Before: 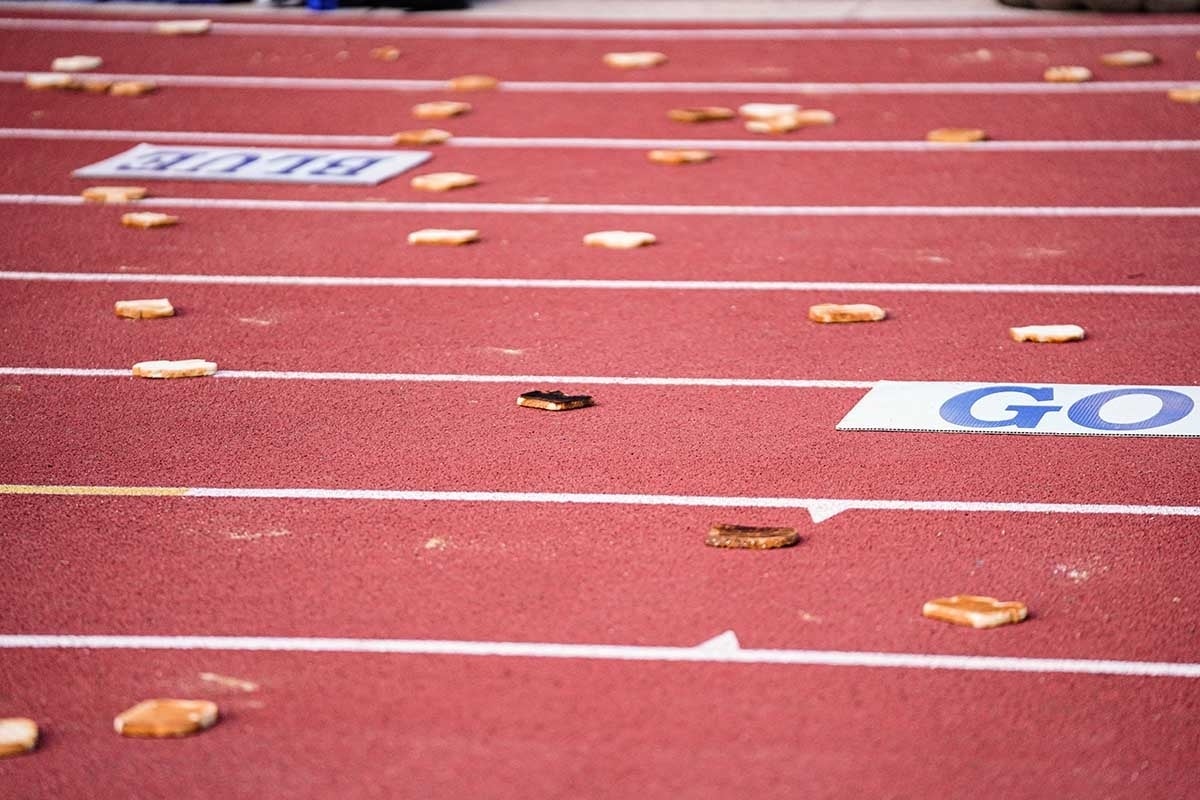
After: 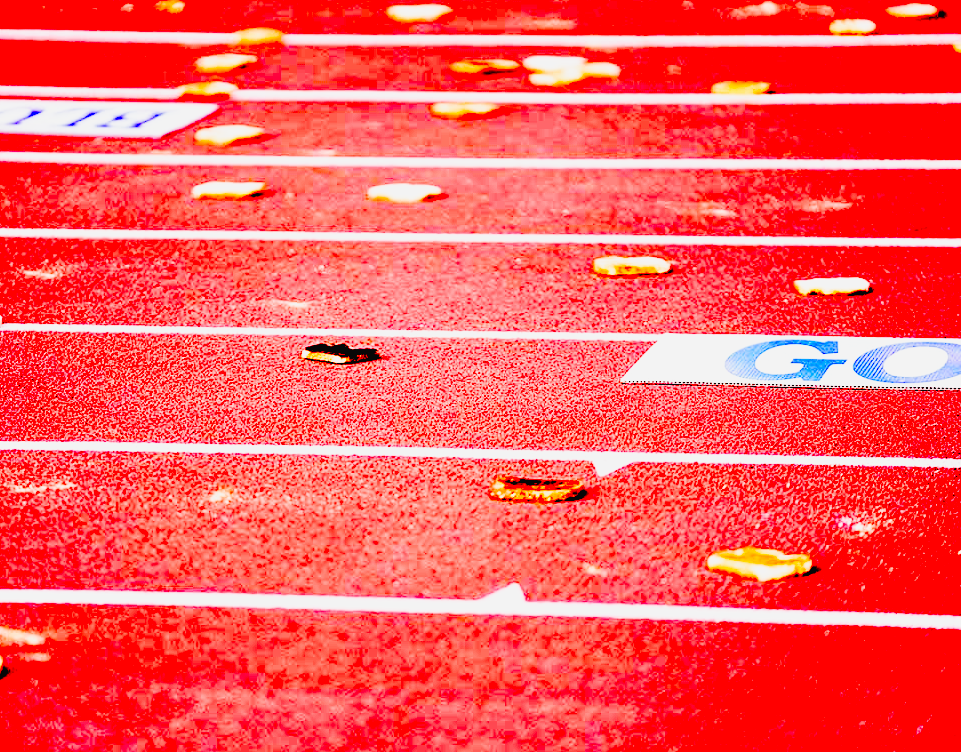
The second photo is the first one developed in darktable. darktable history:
crop and rotate: left 17.981%, top 5.947%, right 1.86%
base curve: curves: ch0 [(0, 0) (0.007, 0.004) (0.027, 0.03) (0.046, 0.07) (0.207, 0.54) (0.442, 0.872) (0.673, 0.972) (1, 1)], preserve colors none
tone curve: curves: ch0 [(0, 0.019) (0.066, 0.043) (0.189, 0.182) (0.368, 0.407) (0.501, 0.564) (0.677, 0.729) (0.851, 0.861) (0.997, 0.959)]; ch1 [(0, 0) (0.187, 0.121) (0.388, 0.346) (0.437, 0.409) (0.474, 0.472) (0.499, 0.501) (0.514, 0.507) (0.548, 0.557) (0.653, 0.663) (0.812, 0.856) (1, 1)]; ch2 [(0, 0) (0.246, 0.214) (0.421, 0.427) (0.459, 0.484) (0.5, 0.504) (0.518, 0.516) (0.529, 0.548) (0.56, 0.576) (0.607, 0.63) (0.744, 0.734) (0.867, 0.821) (0.993, 0.889)], preserve colors none
exposure: black level correction 0.099, exposure -0.091 EV, compensate exposure bias true, compensate highlight preservation false
tone equalizer: -7 EV 0.163 EV, -6 EV 0.58 EV, -5 EV 1.19 EV, -4 EV 1.34 EV, -3 EV 1.13 EV, -2 EV 0.6 EV, -1 EV 0.155 EV
color correction: highlights b* -0.023, saturation 1.28
